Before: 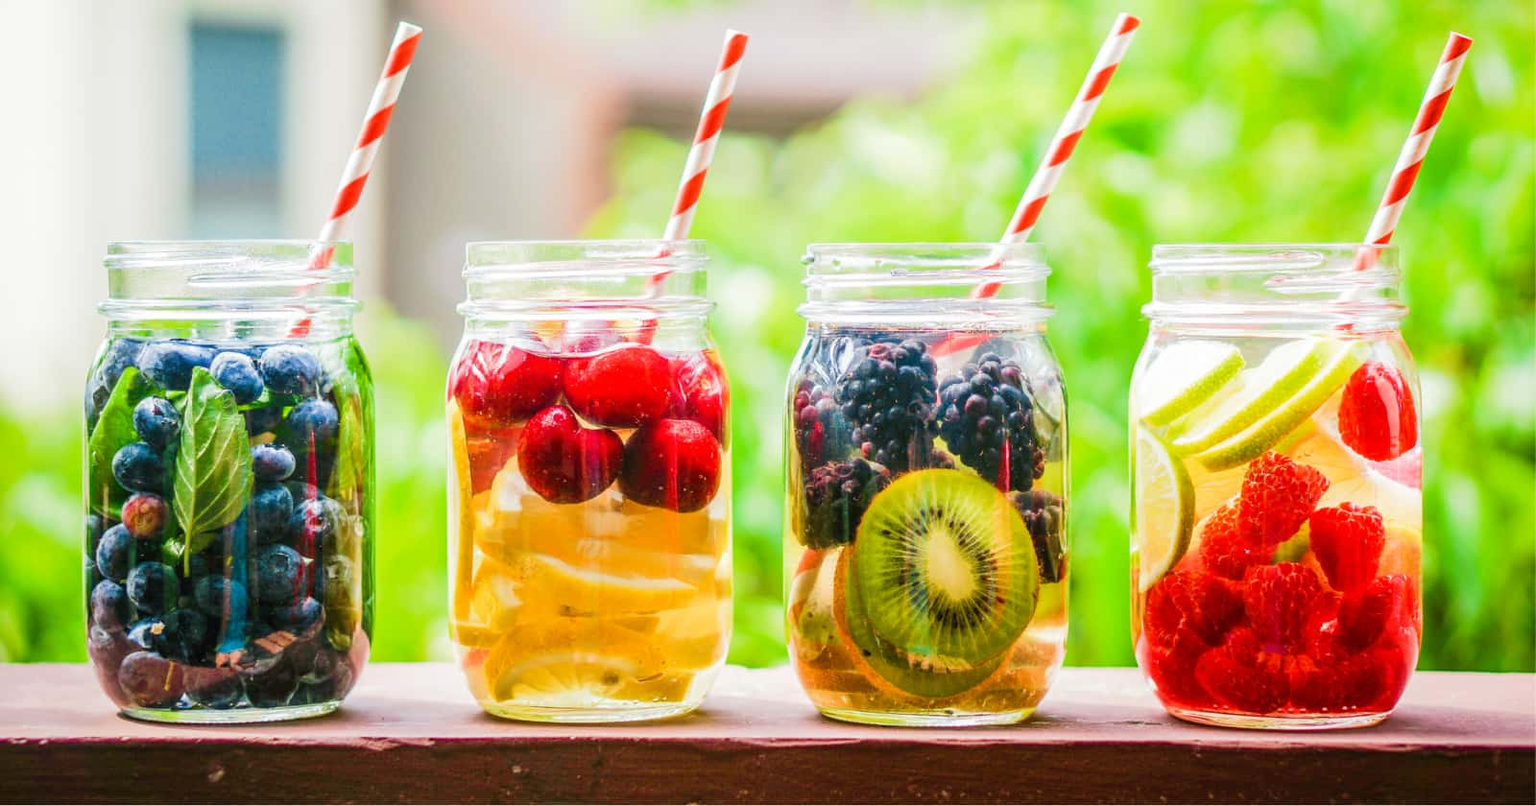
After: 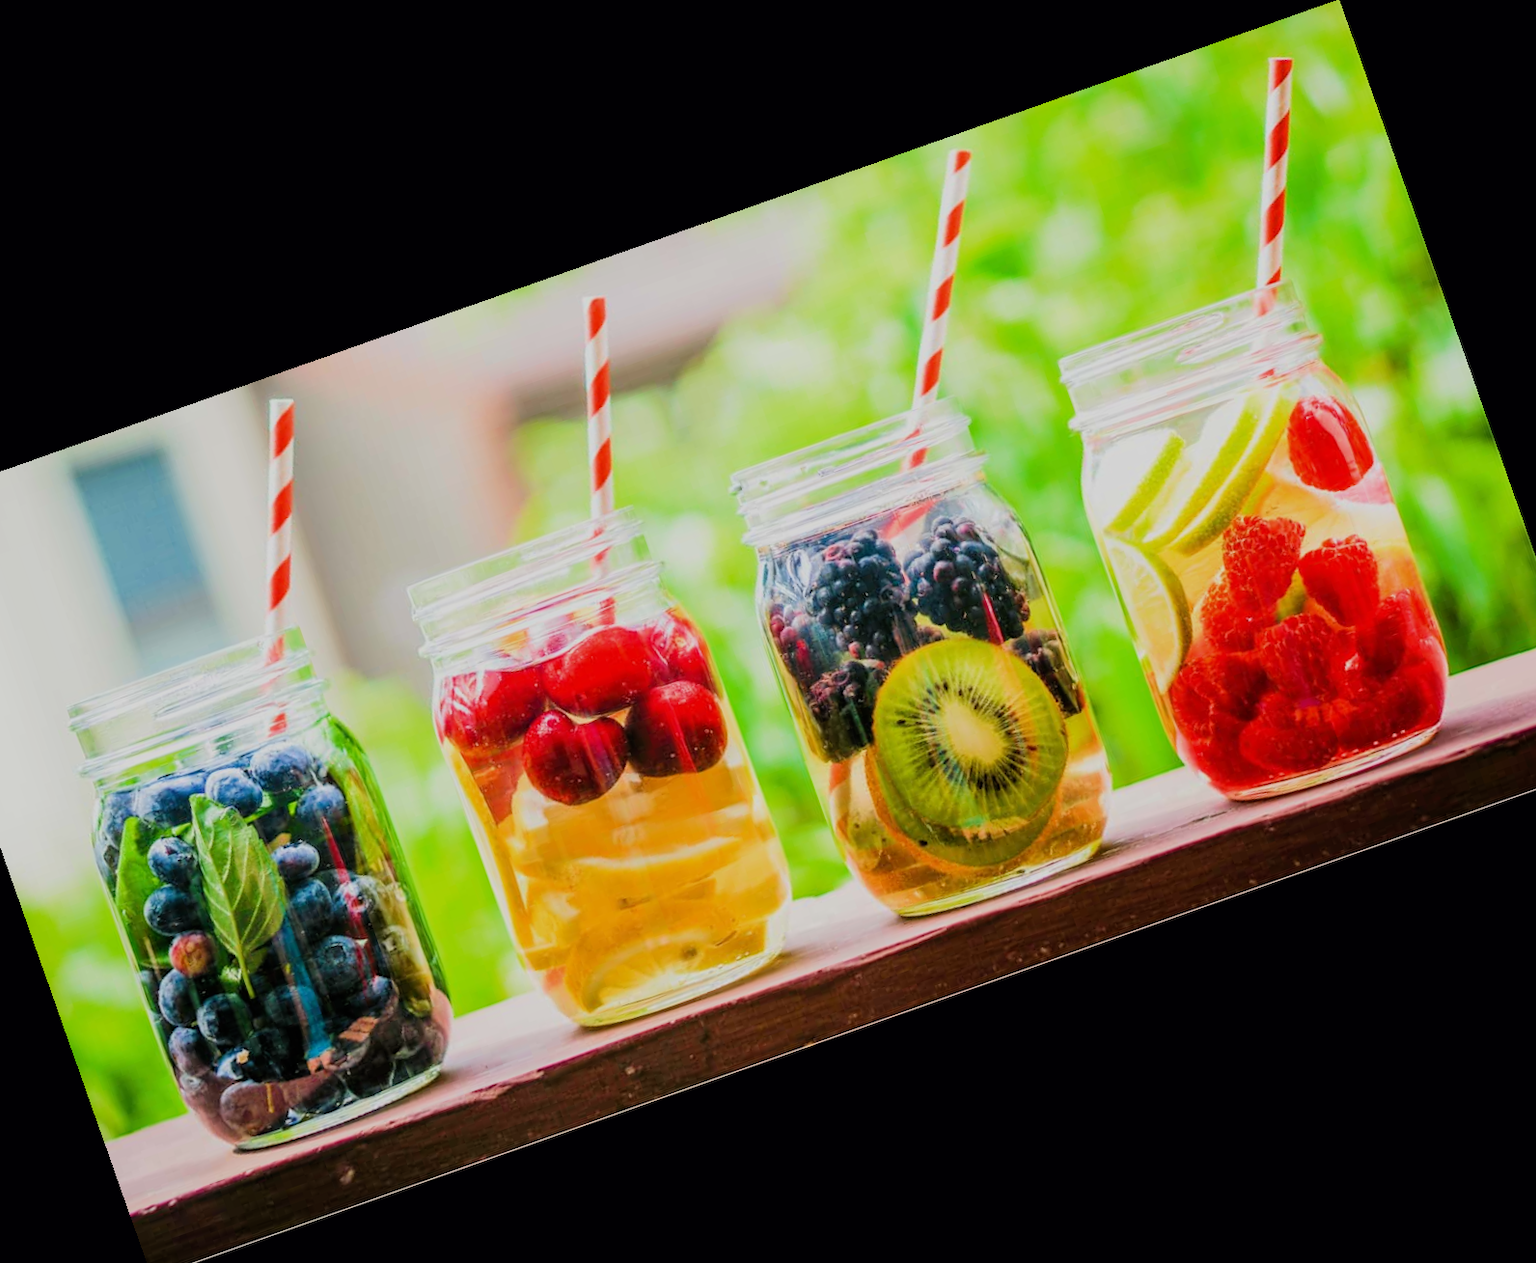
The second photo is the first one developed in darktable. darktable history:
filmic rgb: black relative exposure -7.65 EV, white relative exposure 4.56 EV, hardness 3.61, color science v6 (2022)
crop and rotate: angle 19.43°, left 6.812%, right 4.125%, bottom 1.087%
